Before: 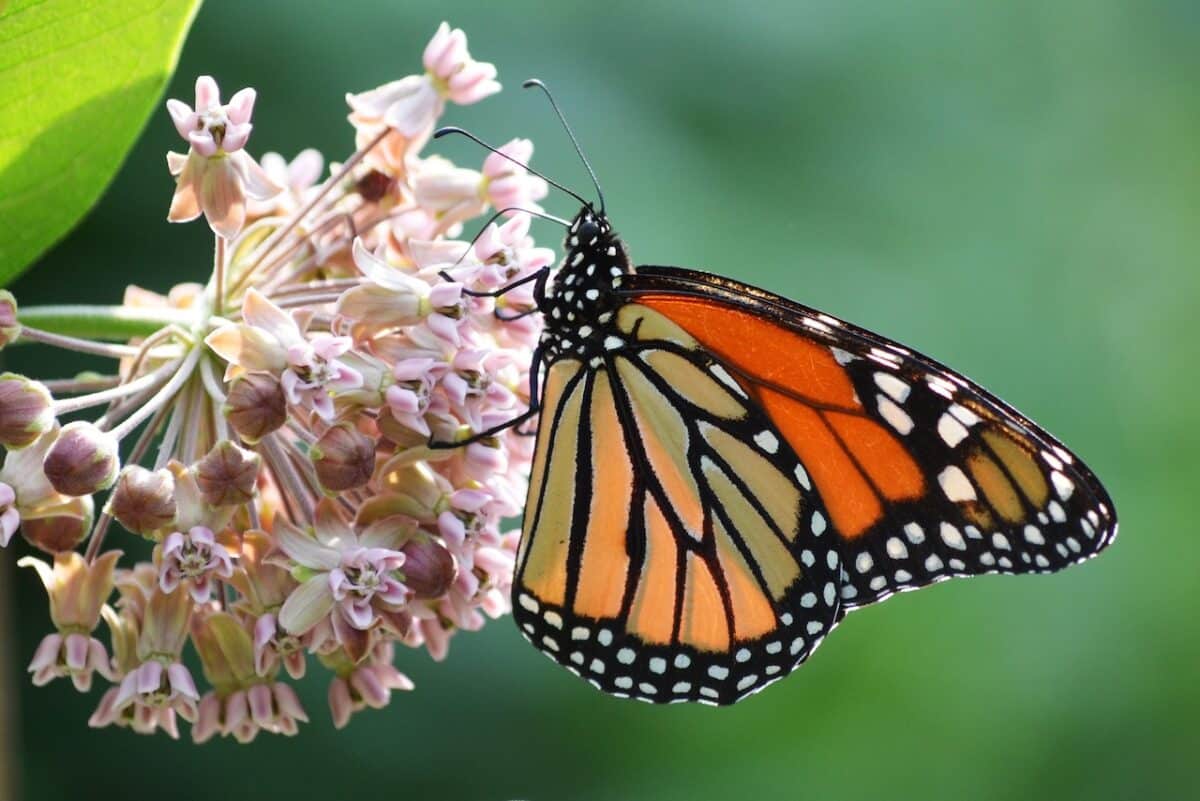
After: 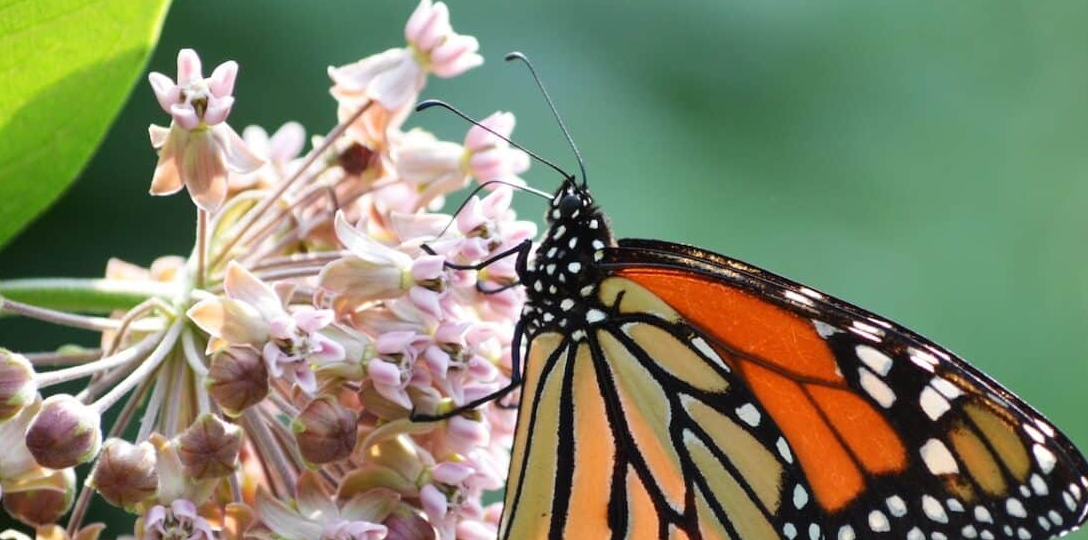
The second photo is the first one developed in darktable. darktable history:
crop: left 1.509%, top 3.452%, right 7.696%, bottom 28.452%
exposure: exposure 0 EV, compensate highlight preservation false
